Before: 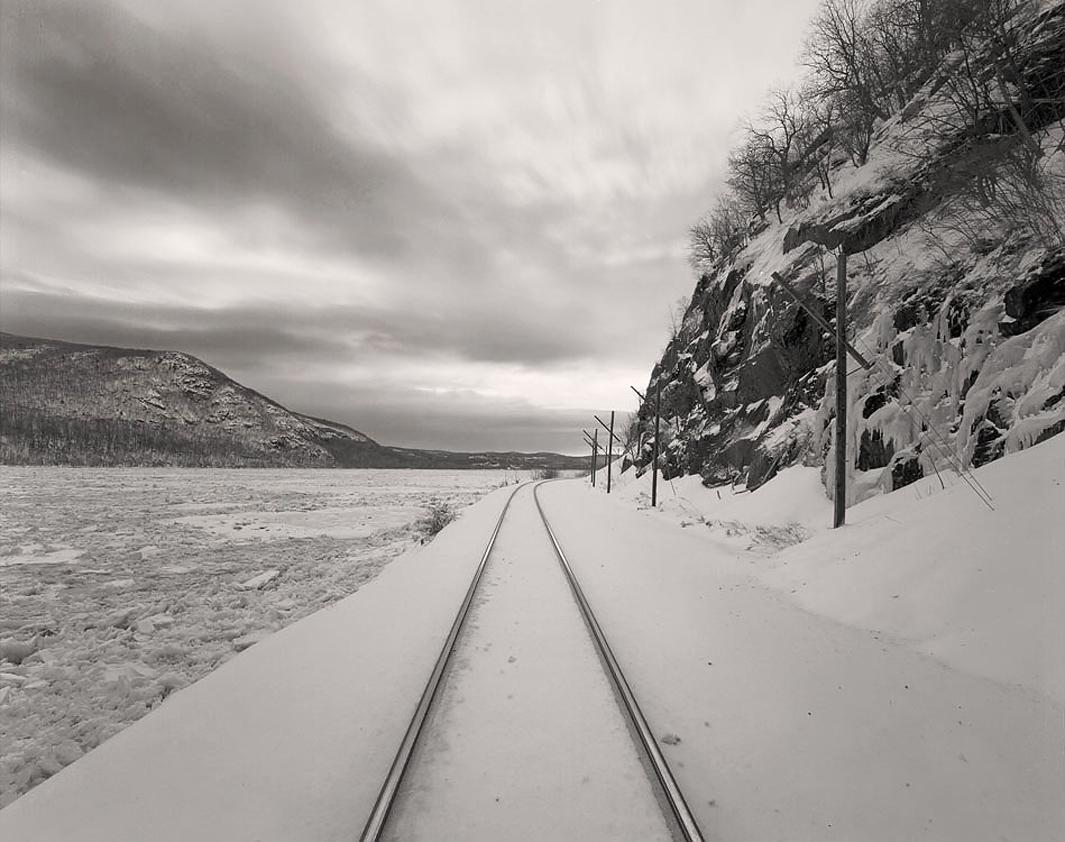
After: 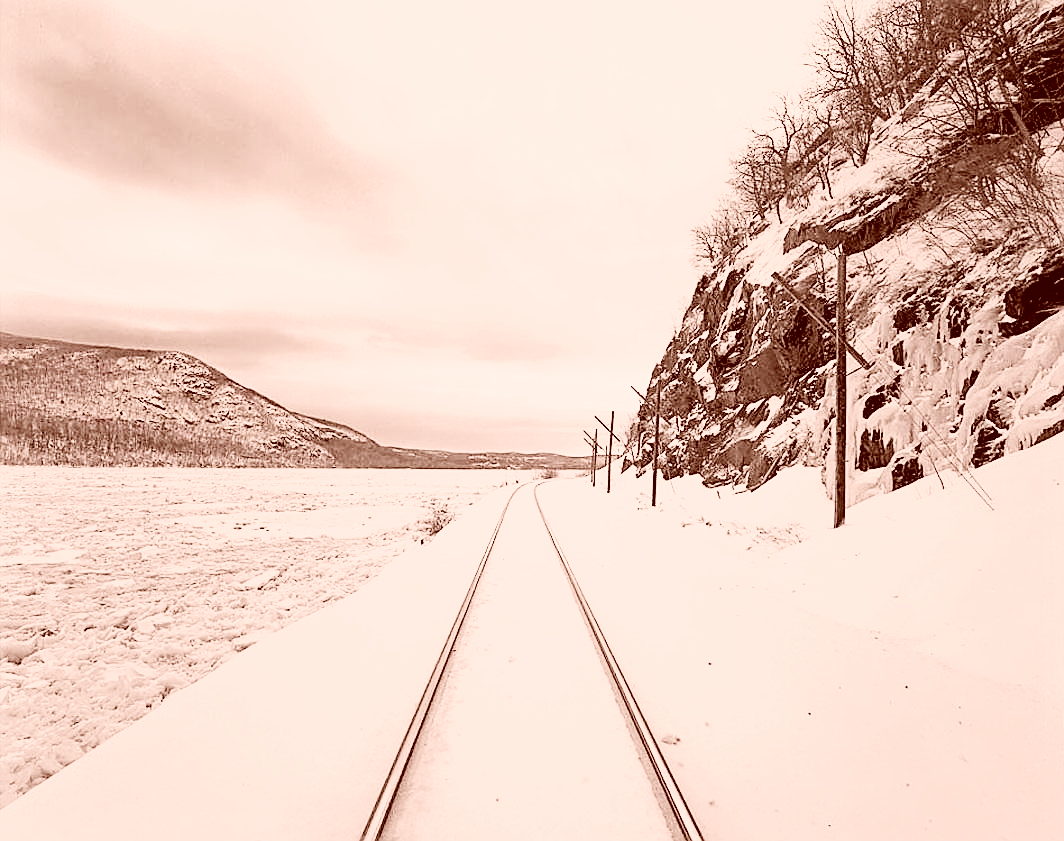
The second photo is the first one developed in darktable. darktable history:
exposure: black level correction -0.002, exposure 0.546 EV, compensate highlight preservation false
base curve: curves: ch0 [(0, 0) (0.008, 0.007) (0.022, 0.029) (0.048, 0.089) (0.092, 0.197) (0.191, 0.399) (0.275, 0.534) (0.357, 0.65) (0.477, 0.78) (0.542, 0.833) (0.799, 0.973) (1, 1)]
tone curve: curves: ch0 [(0, 0) (0.07, 0.052) (0.23, 0.254) (0.486, 0.53) (0.822, 0.825) (0.994, 0.955)]; ch1 [(0, 0) (0.226, 0.261) (0.379, 0.442) (0.469, 0.472) (0.495, 0.495) (0.514, 0.504) (0.561, 0.568) (0.59, 0.612) (1, 1)]; ch2 [(0, 0) (0.269, 0.299) (0.459, 0.441) (0.498, 0.499) (0.523, 0.52) (0.586, 0.569) (0.635, 0.617) (0.659, 0.681) (0.718, 0.764) (1, 1)], preserve colors none
crop: left 0.048%
color correction: highlights a* 9.05, highlights b* 8.63, shadows a* 39.44, shadows b* 39.68, saturation 0.802
tone equalizer: -8 EV -0.424 EV, -7 EV -0.375 EV, -6 EV -0.298 EV, -5 EV -0.238 EV, -3 EV 0.212 EV, -2 EV 0.329 EV, -1 EV 0.368 EV, +0 EV 0.387 EV, edges refinement/feathering 500, mask exposure compensation -1.57 EV, preserve details no
contrast brightness saturation: contrast 0.058, brightness -0.006, saturation -0.225
sharpen: on, module defaults
